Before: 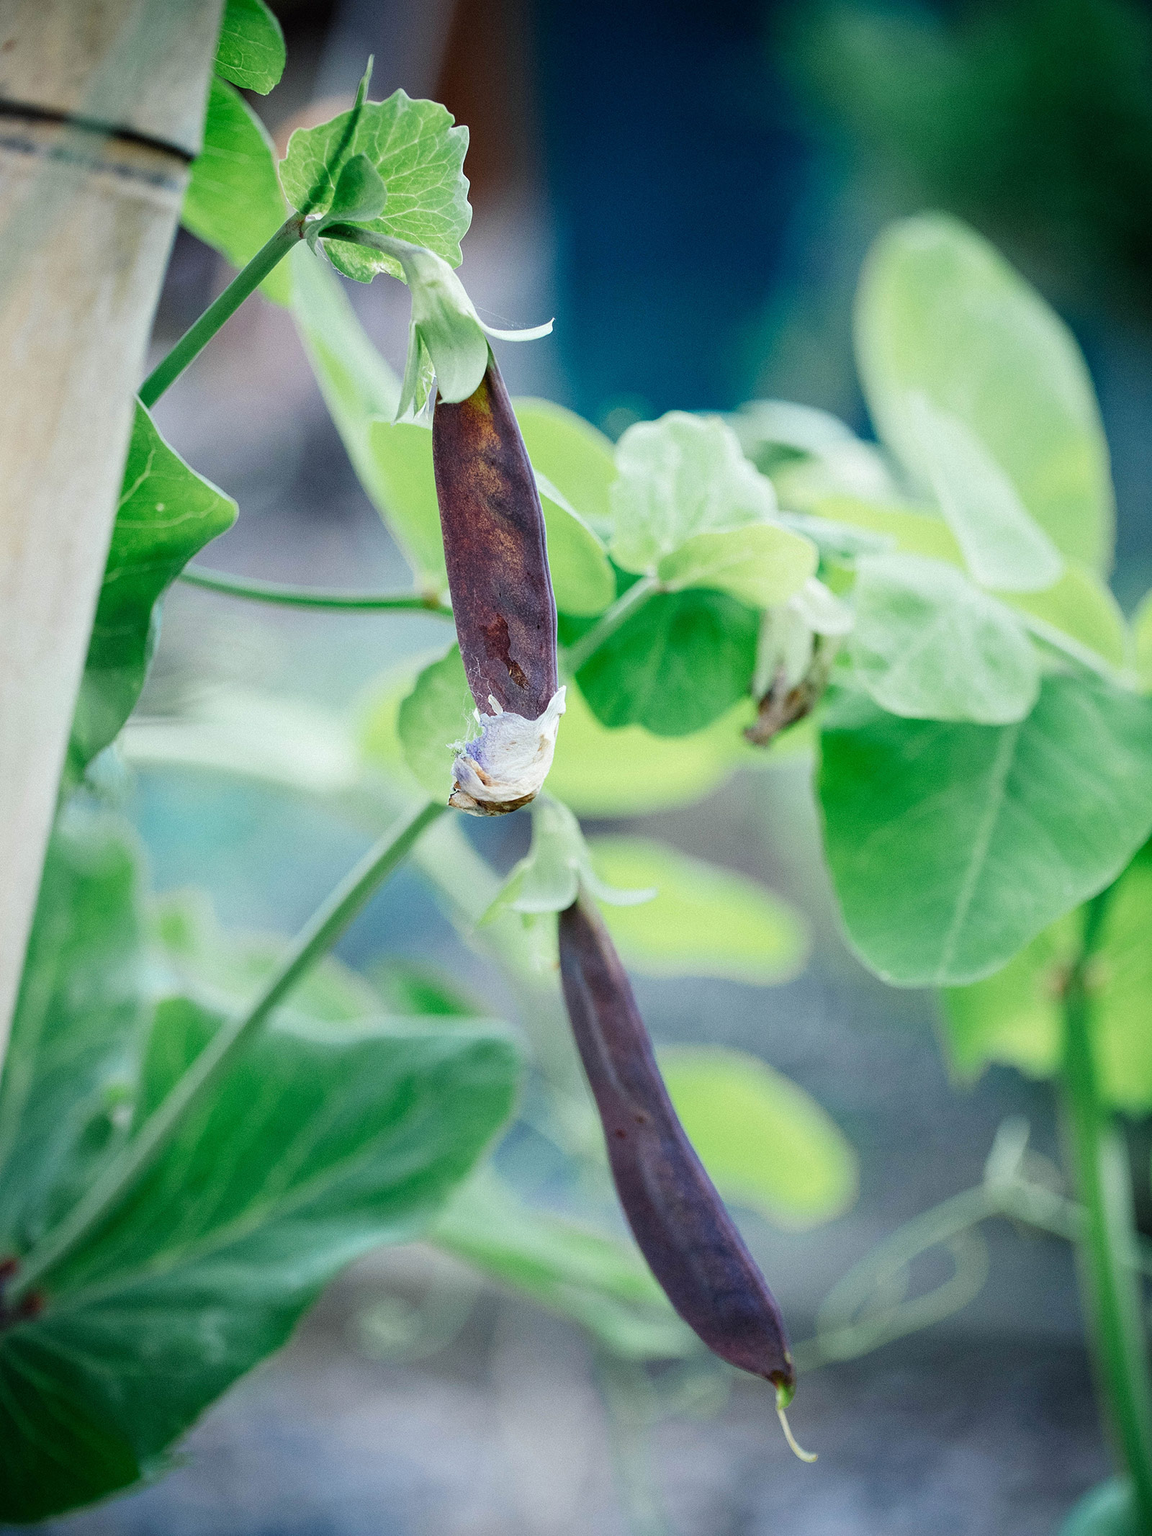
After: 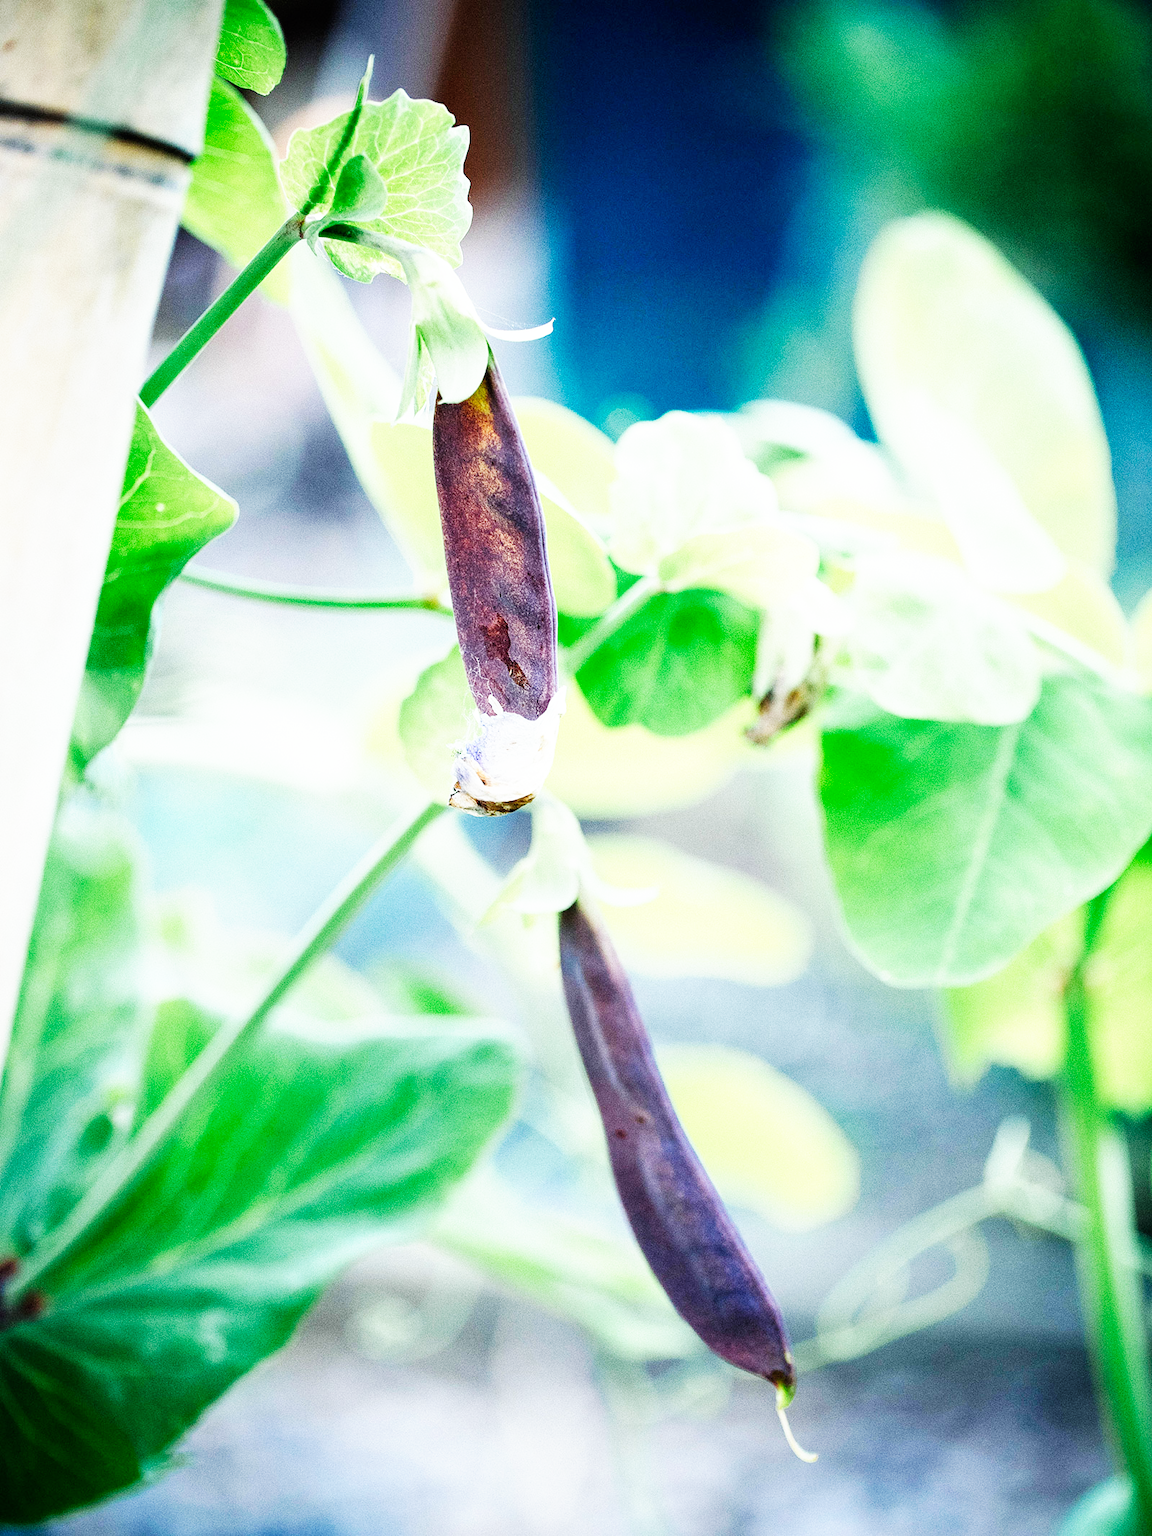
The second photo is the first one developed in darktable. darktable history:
base curve: curves: ch0 [(0, 0) (0.007, 0.004) (0.027, 0.03) (0.046, 0.07) (0.207, 0.54) (0.442, 0.872) (0.673, 0.972) (1, 1)], preserve colors none
exposure: black level correction 0.001, exposure 0.14 EV, compensate highlight preservation false
color zones: curves: ch1 [(0, 0.469) (0.001, 0.469) (0.12, 0.446) (0.248, 0.469) (0.5, 0.5) (0.748, 0.5) (0.999, 0.469) (1, 0.469)]
